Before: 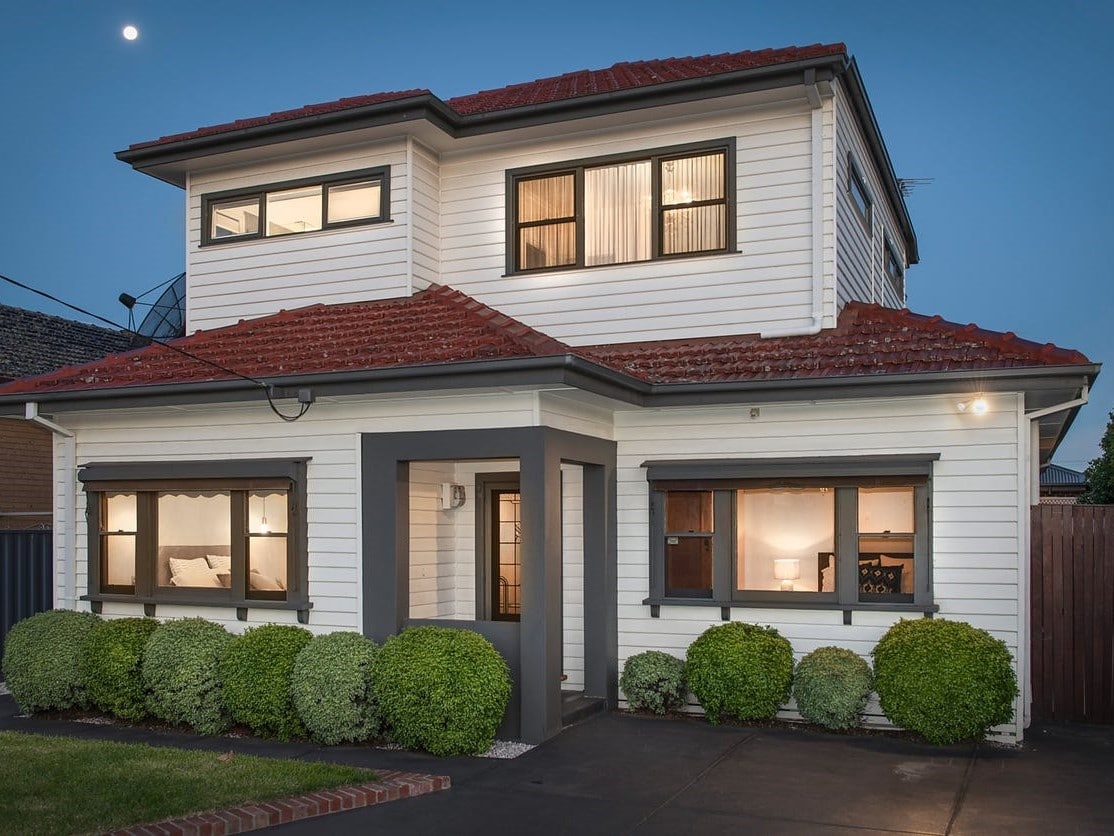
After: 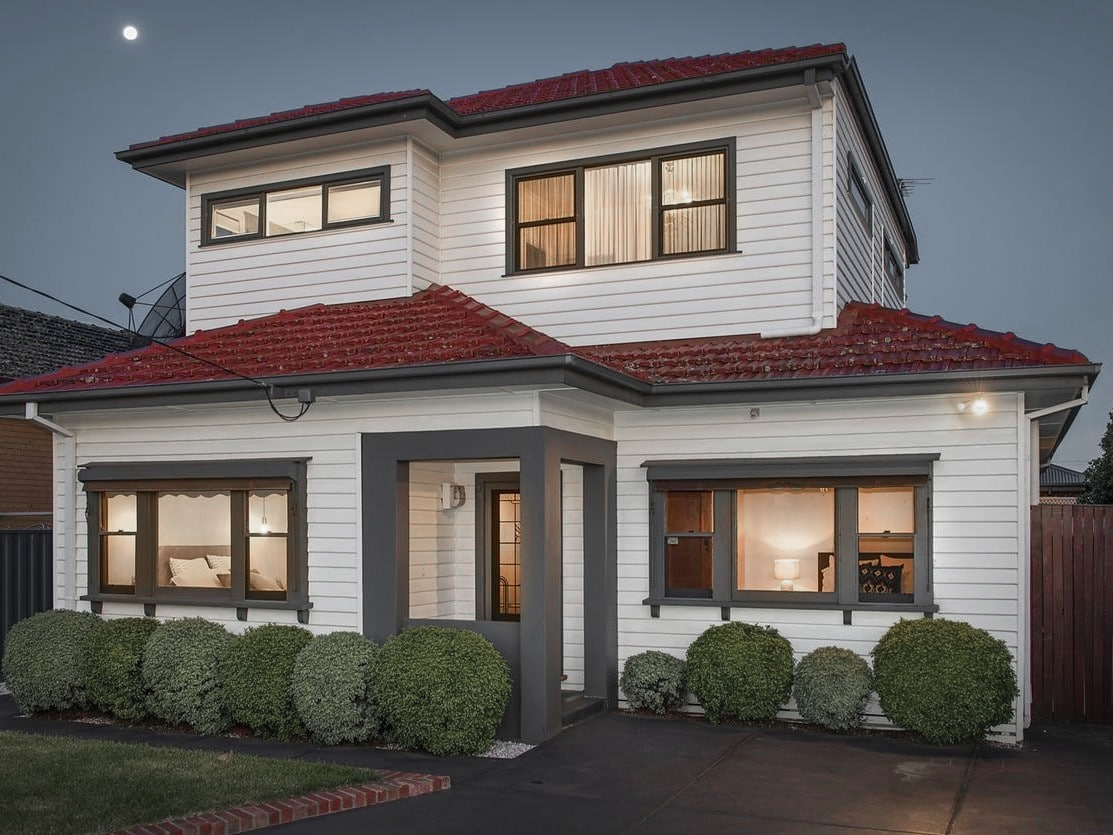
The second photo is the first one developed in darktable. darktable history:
color zones: curves: ch0 [(0, 0.48) (0.209, 0.398) (0.305, 0.332) (0.429, 0.493) (0.571, 0.5) (0.714, 0.5) (0.857, 0.5) (1, 0.48)]; ch1 [(0, 0.736) (0.143, 0.625) (0.225, 0.371) (0.429, 0.256) (0.571, 0.241) (0.714, 0.213) (0.857, 0.48) (1, 0.736)]; ch2 [(0, 0.448) (0.143, 0.498) (0.286, 0.5) (0.429, 0.5) (0.571, 0.5) (0.714, 0.5) (0.857, 0.5) (1, 0.448)]
color contrast: green-magenta contrast 0.84, blue-yellow contrast 0.86
